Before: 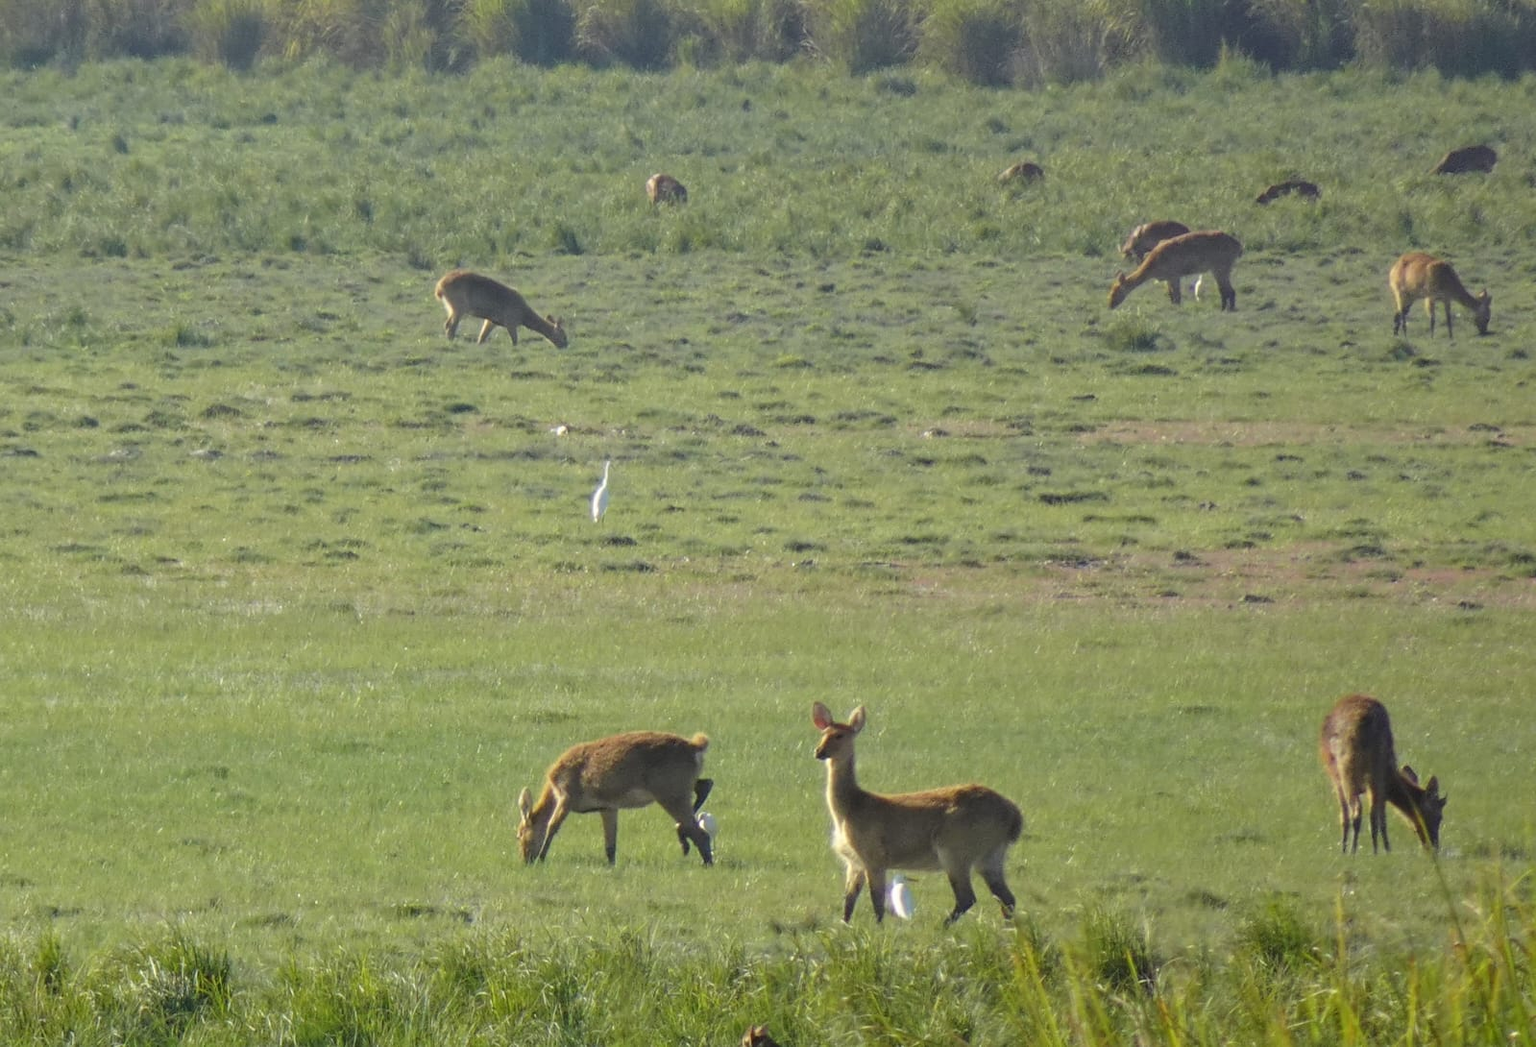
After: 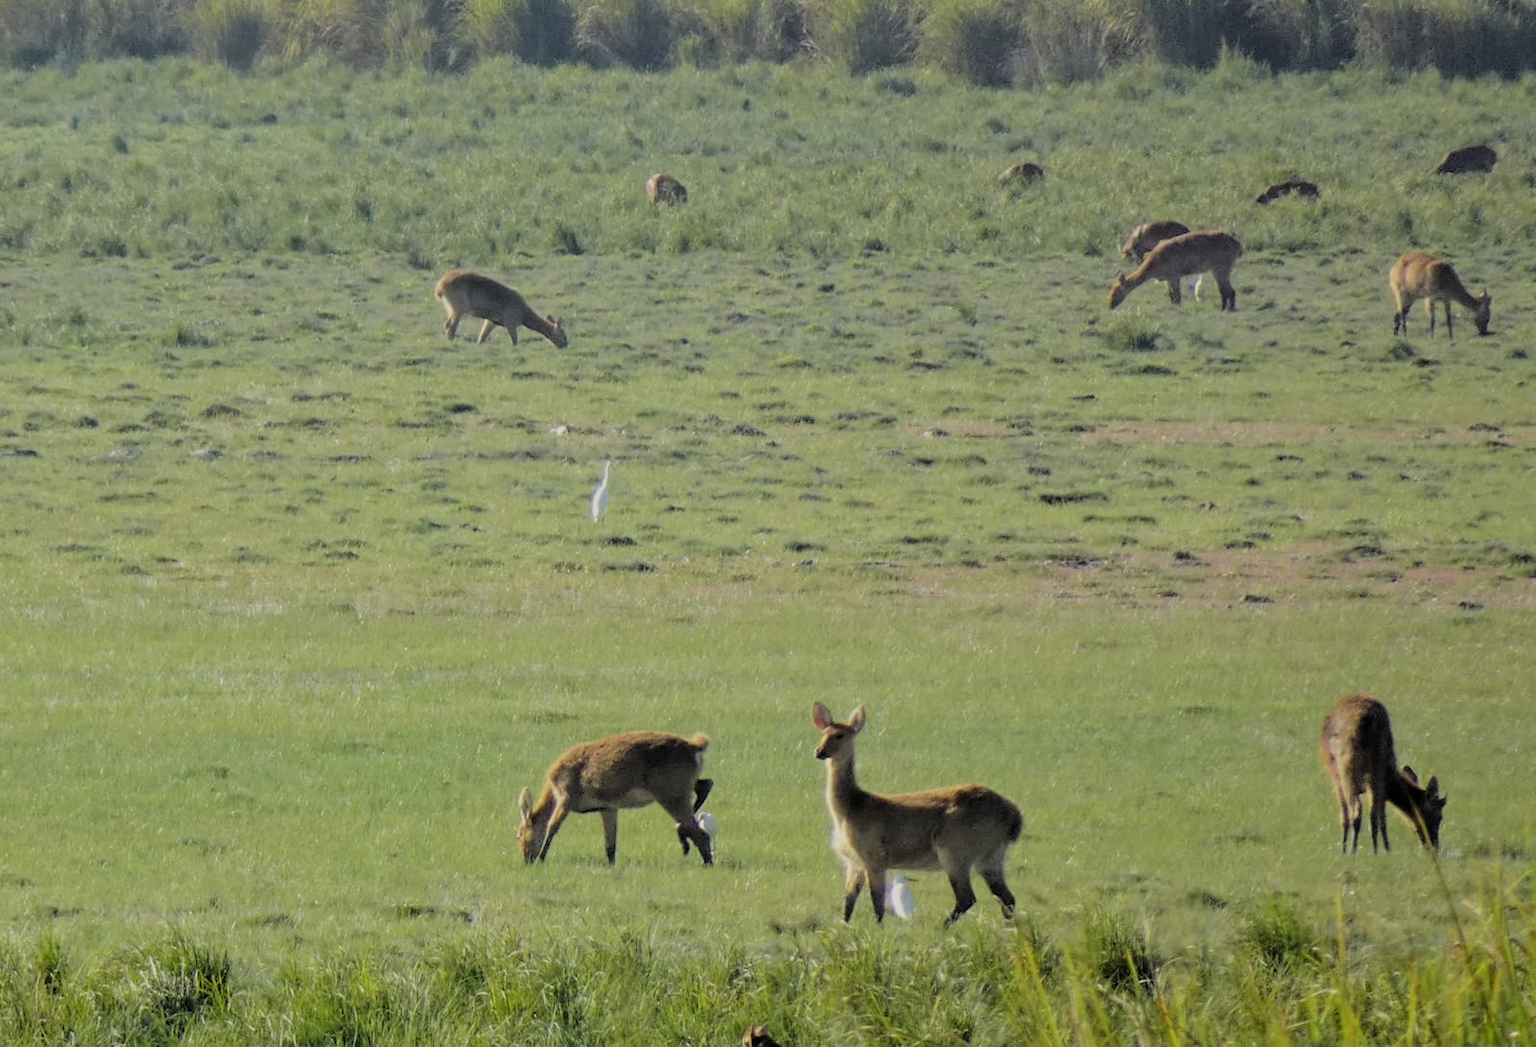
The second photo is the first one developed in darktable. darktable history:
filmic rgb: black relative exposure -4.14 EV, white relative exposure 5.1 EV, hardness 2.11, contrast 1.165
white balance: emerald 1
